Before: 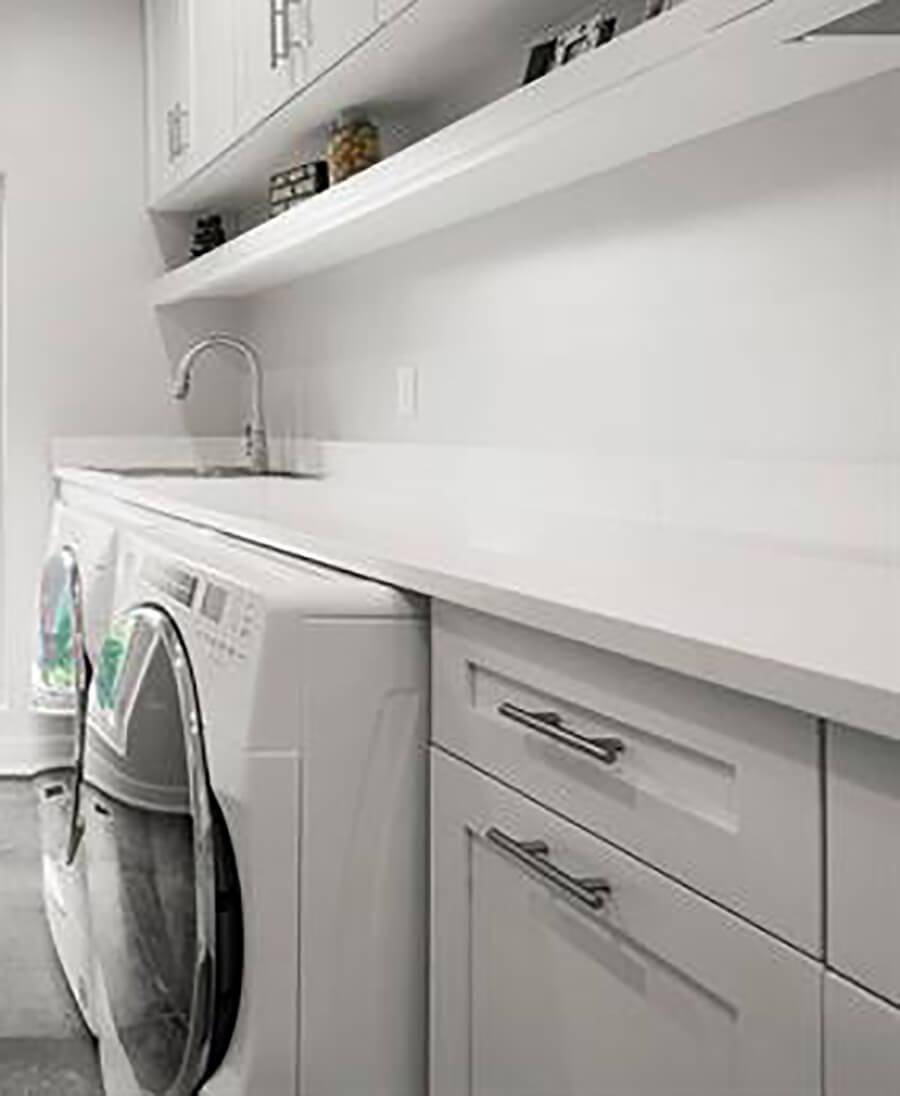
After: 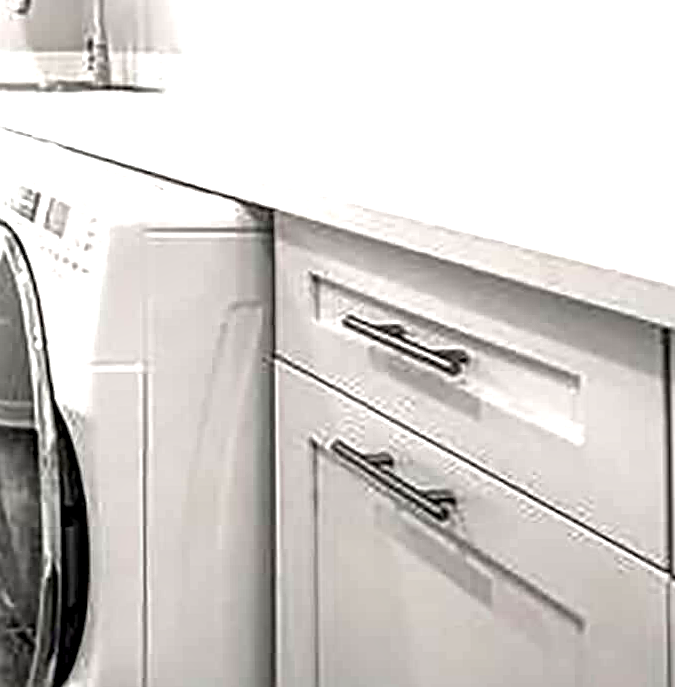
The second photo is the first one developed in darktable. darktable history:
color balance rgb: on, module defaults
exposure: black level correction 0, exposure 1.1 EV, compensate exposure bias true, compensate highlight preservation false
sharpen: on, module defaults
rotate and perspective: rotation -0.45°, automatic cropping original format, crop left 0.008, crop right 0.992, crop top 0.012, crop bottom 0.988
crop and rotate: left 17.299%, top 35.115%, right 7.015%, bottom 1.024%
shadows and highlights: shadows 25, highlights -25
local contrast: highlights 60%, shadows 60%, detail 160%
